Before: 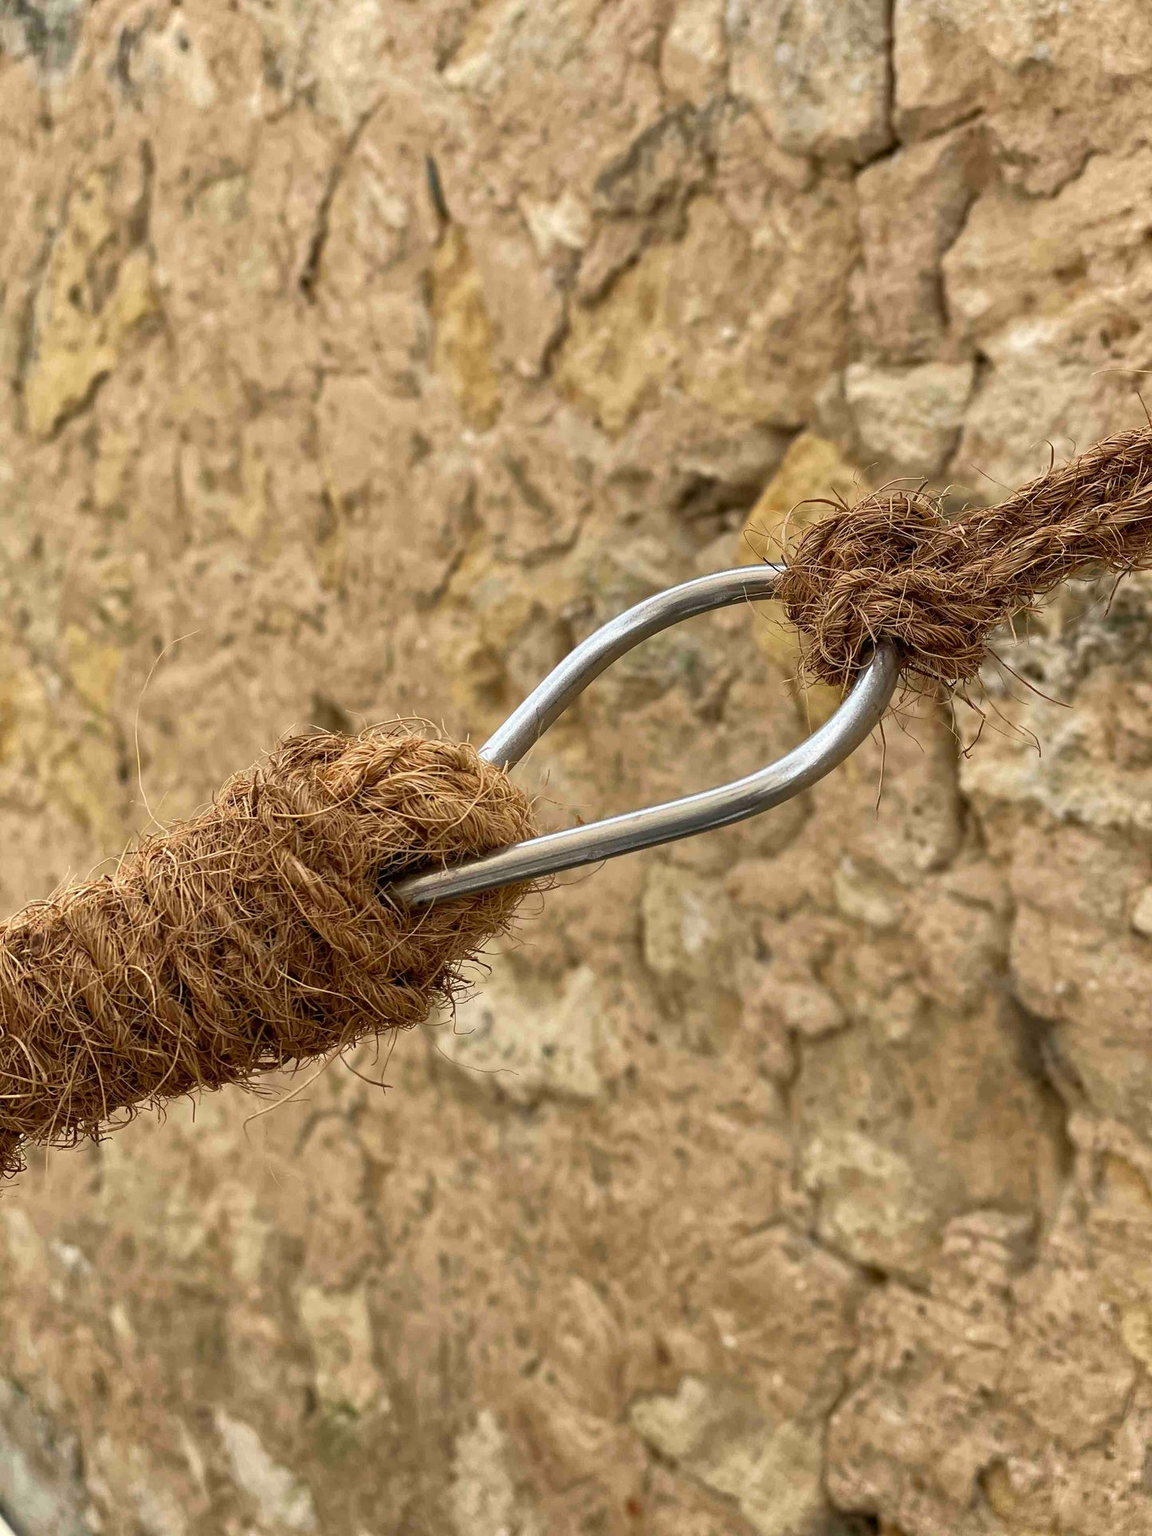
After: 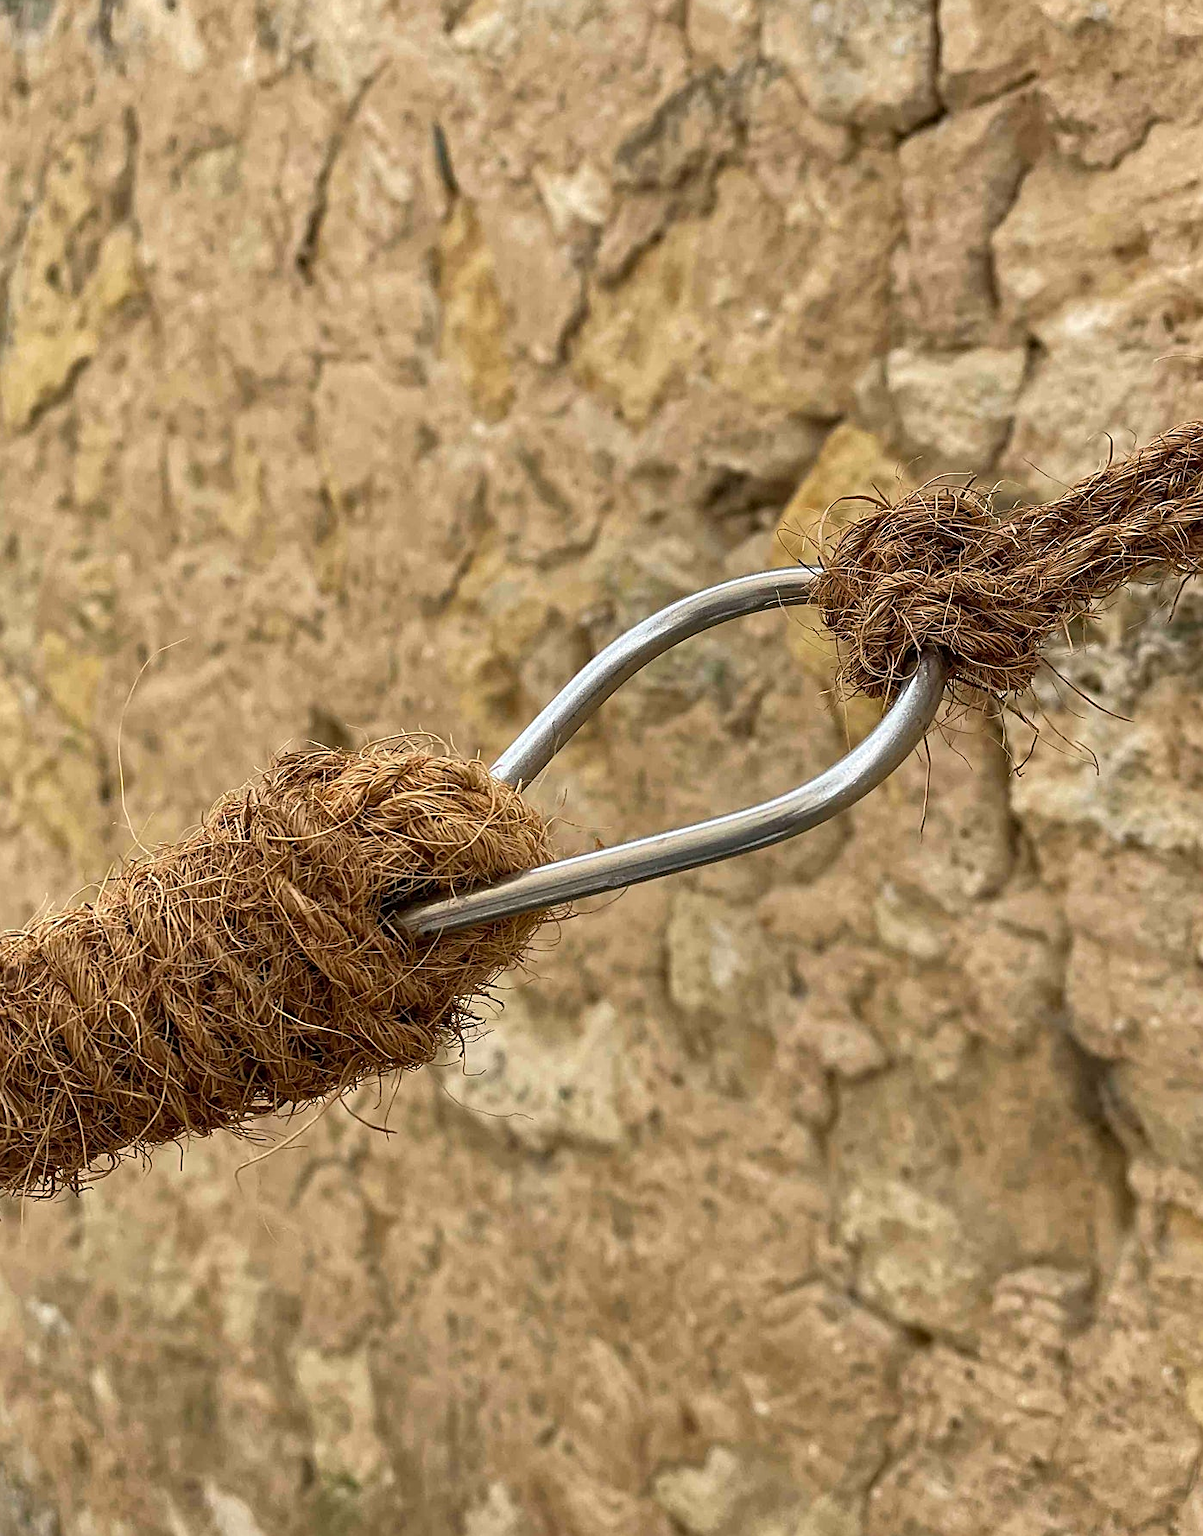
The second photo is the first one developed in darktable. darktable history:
crop: left 2.335%, top 2.75%, right 1.181%, bottom 4.901%
sharpen: on, module defaults
